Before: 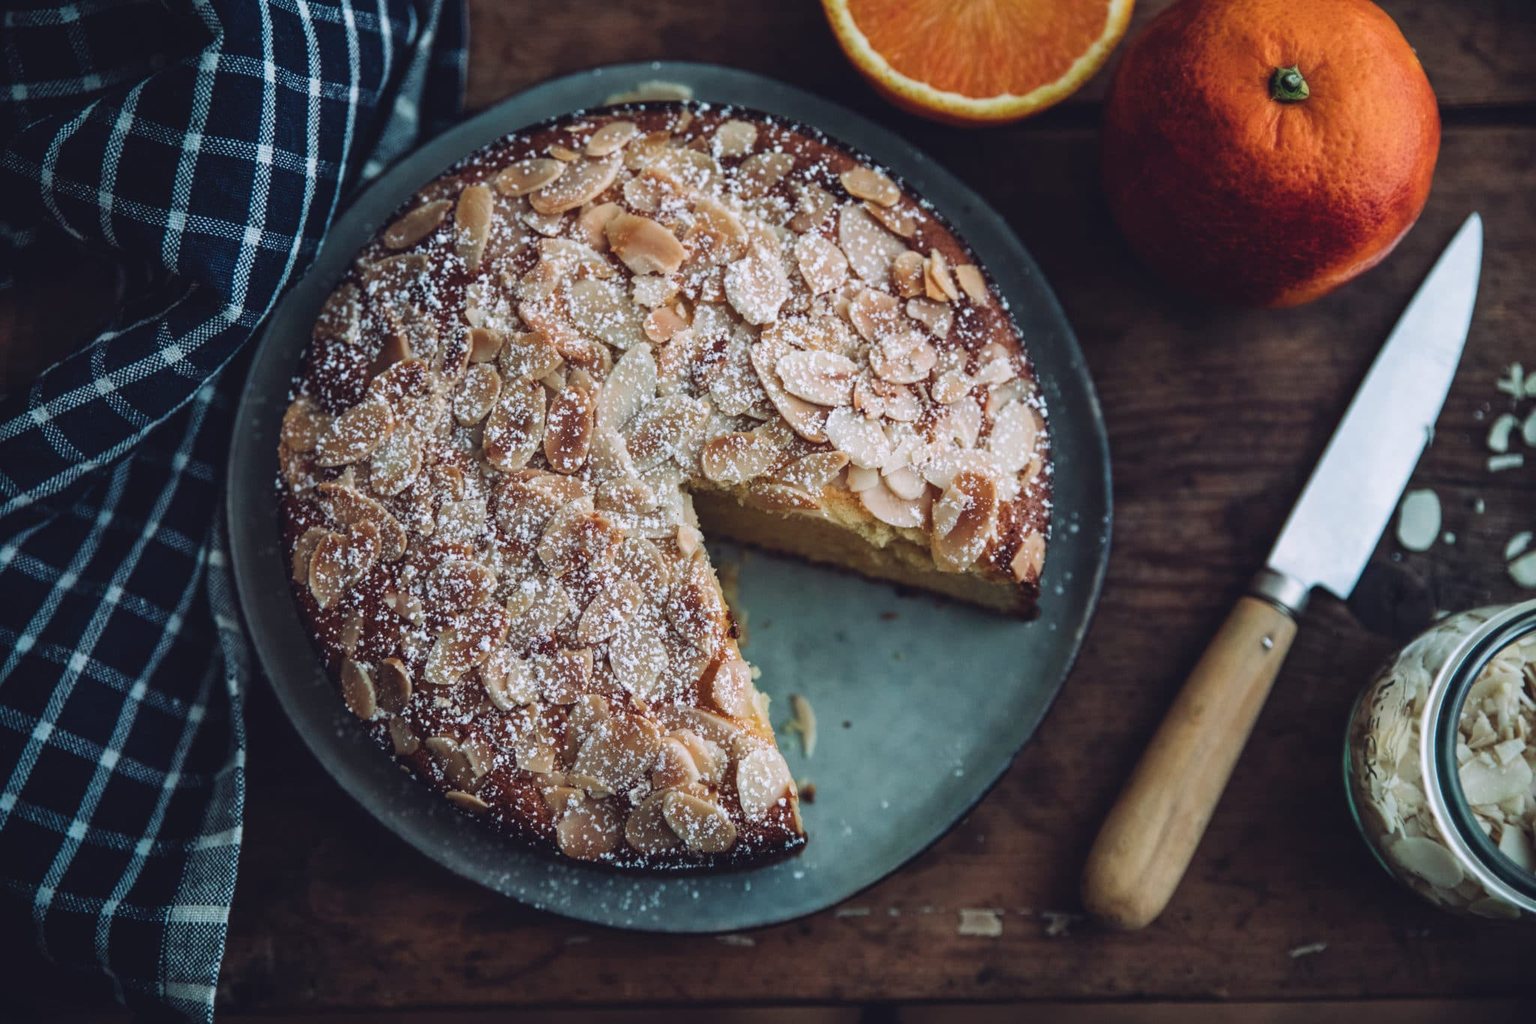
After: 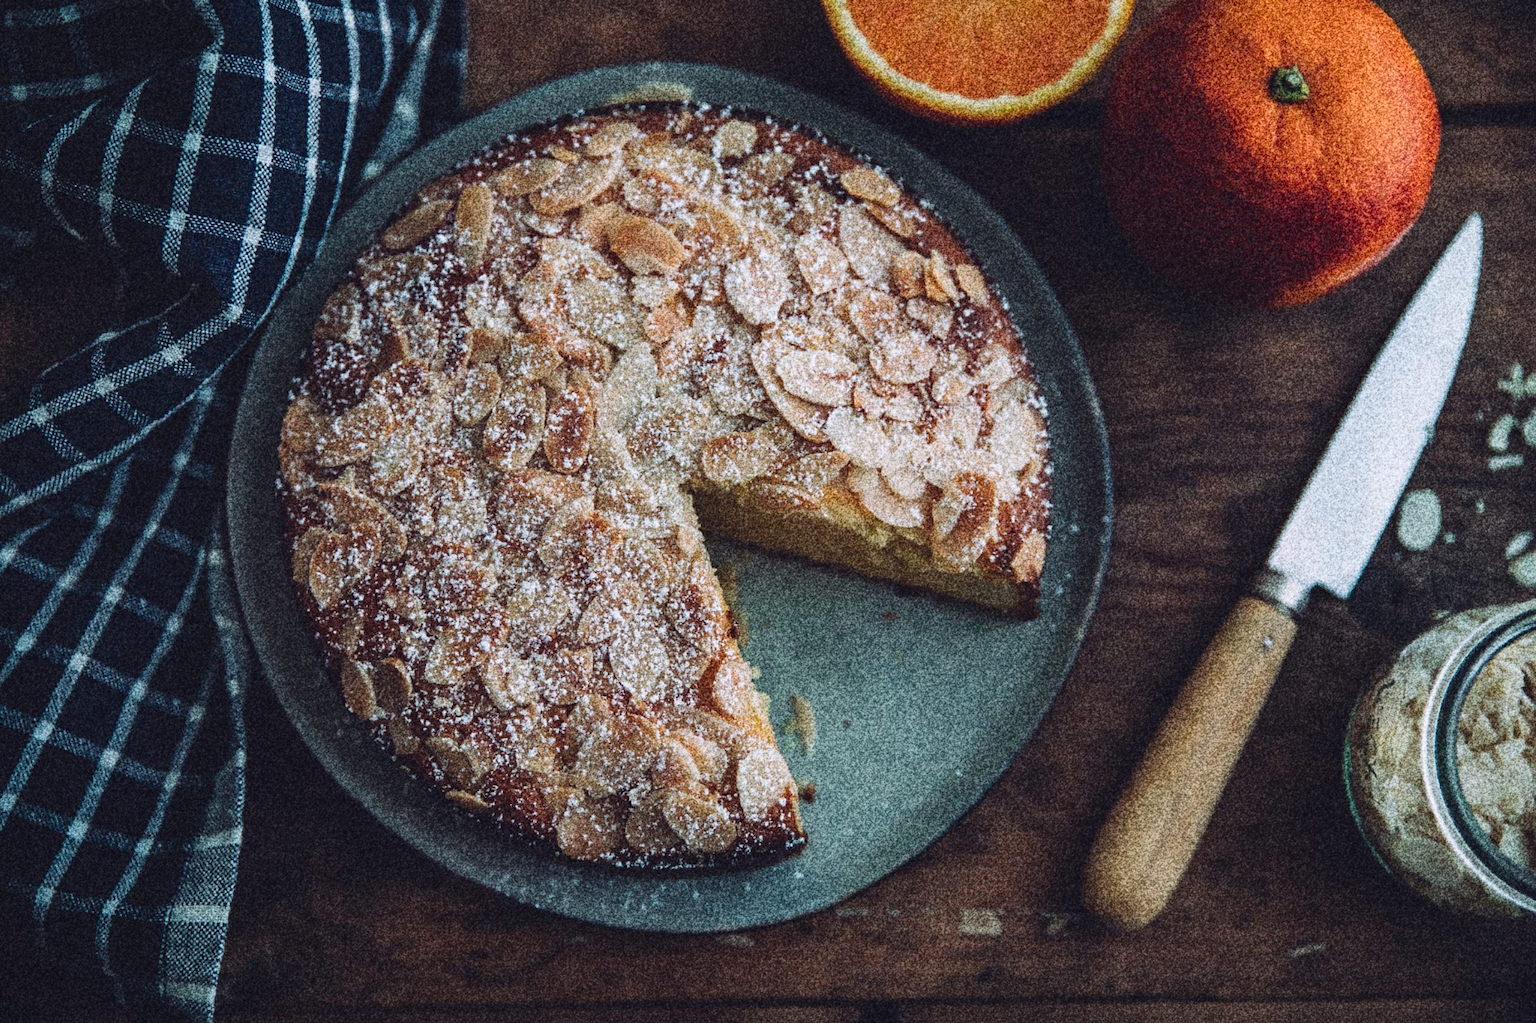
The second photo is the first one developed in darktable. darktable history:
color balance: contrast -0.5%
color balance rgb: saturation formula JzAzBz (2021)
grain: coarseness 30.02 ISO, strength 100%
